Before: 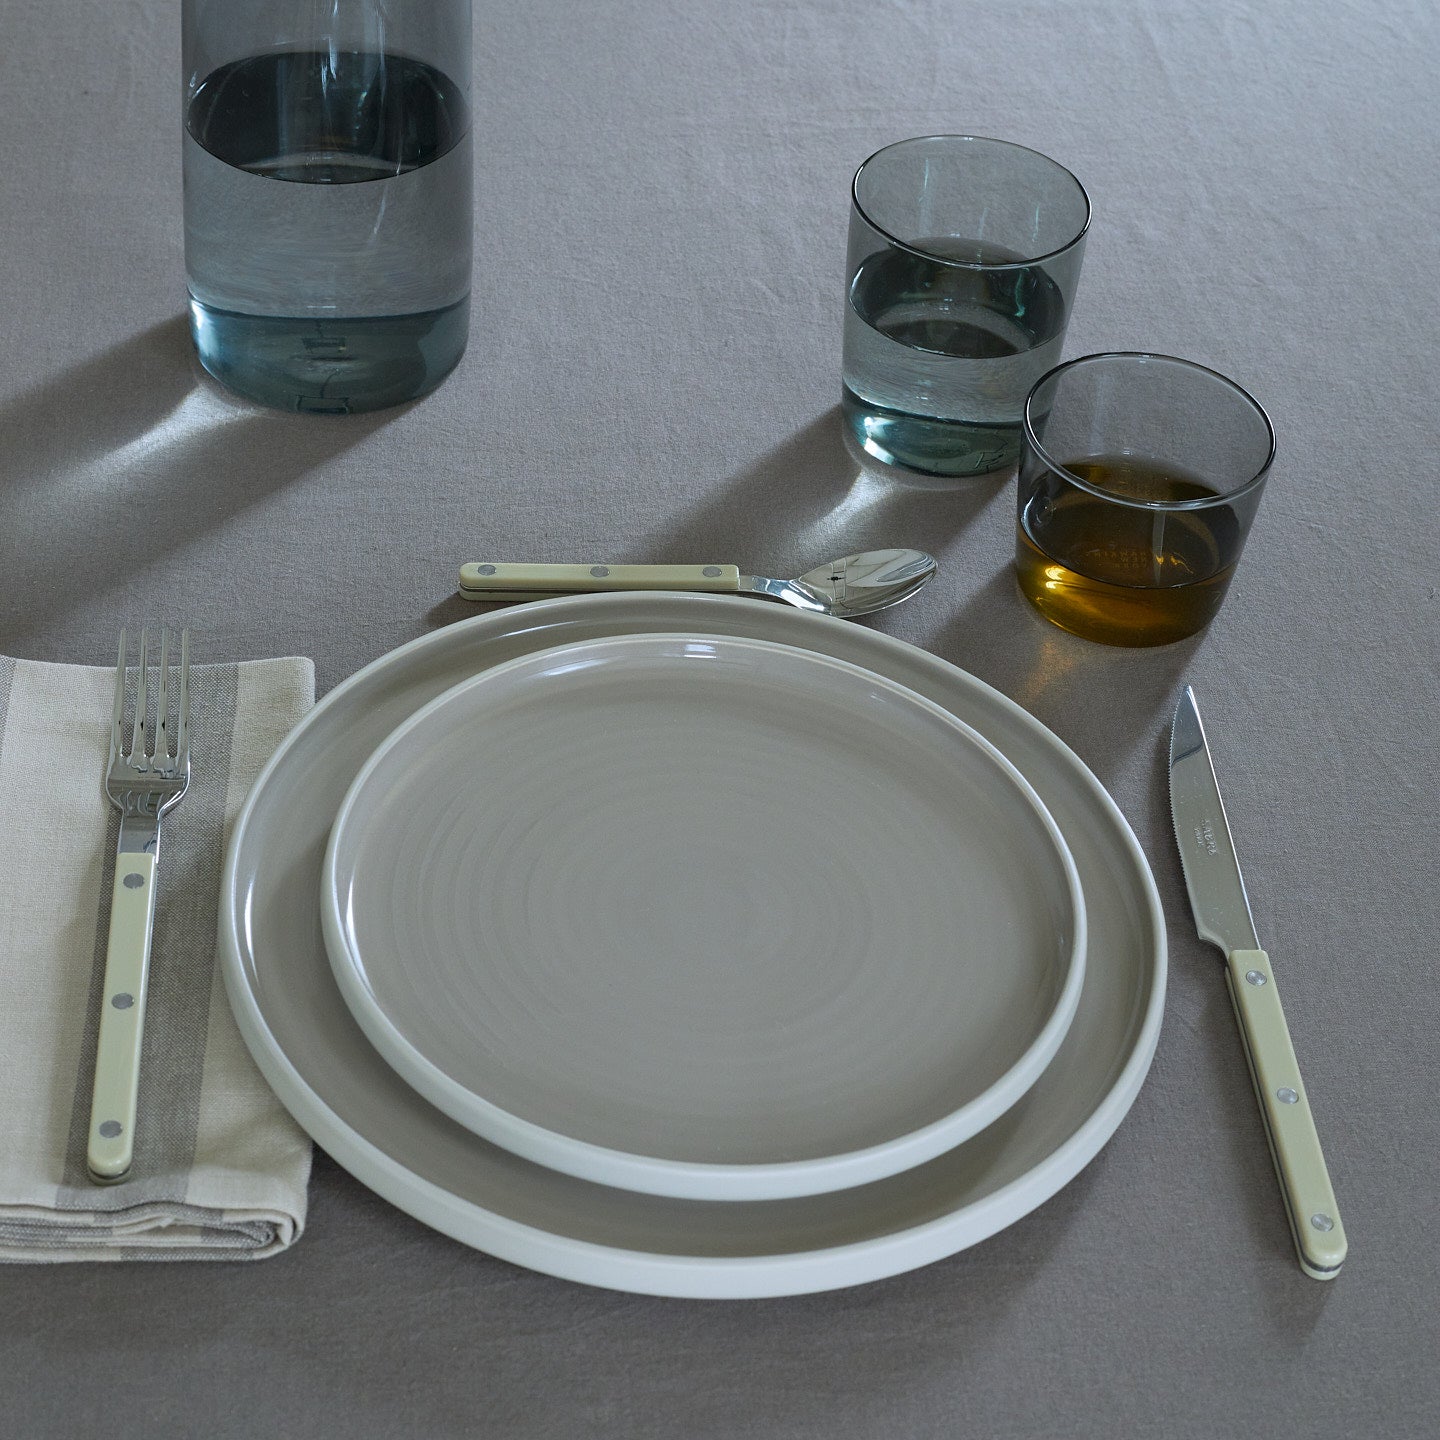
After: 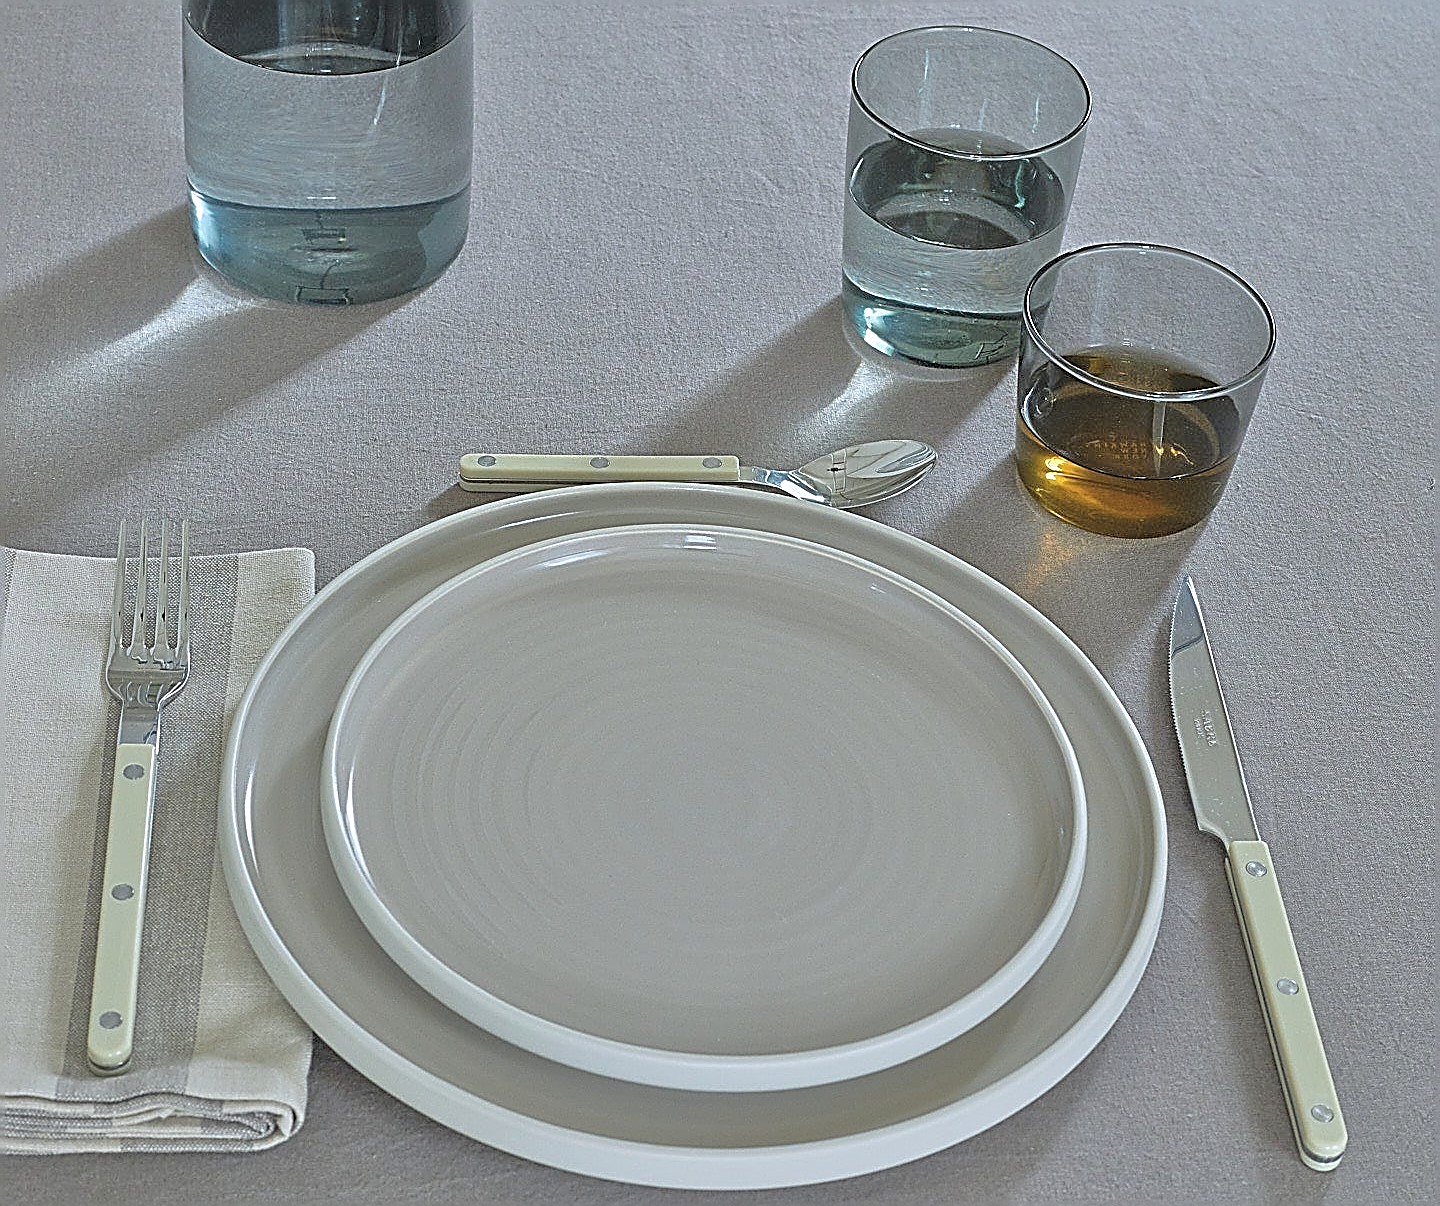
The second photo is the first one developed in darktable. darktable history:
sharpen: amount 2
crop: top 7.625%, bottom 8.027%
tone equalizer: -7 EV 0.15 EV, -6 EV 0.6 EV, -5 EV 1.15 EV, -4 EV 1.33 EV, -3 EV 1.15 EV, -2 EV 0.6 EV, -1 EV 0.15 EV, mask exposure compensation -0.5 EV
color balance: lift [1.01, 1, 1, 1], gamma [1.097, 1, 1, 1], gain [0.85, 1, 1, 1]
